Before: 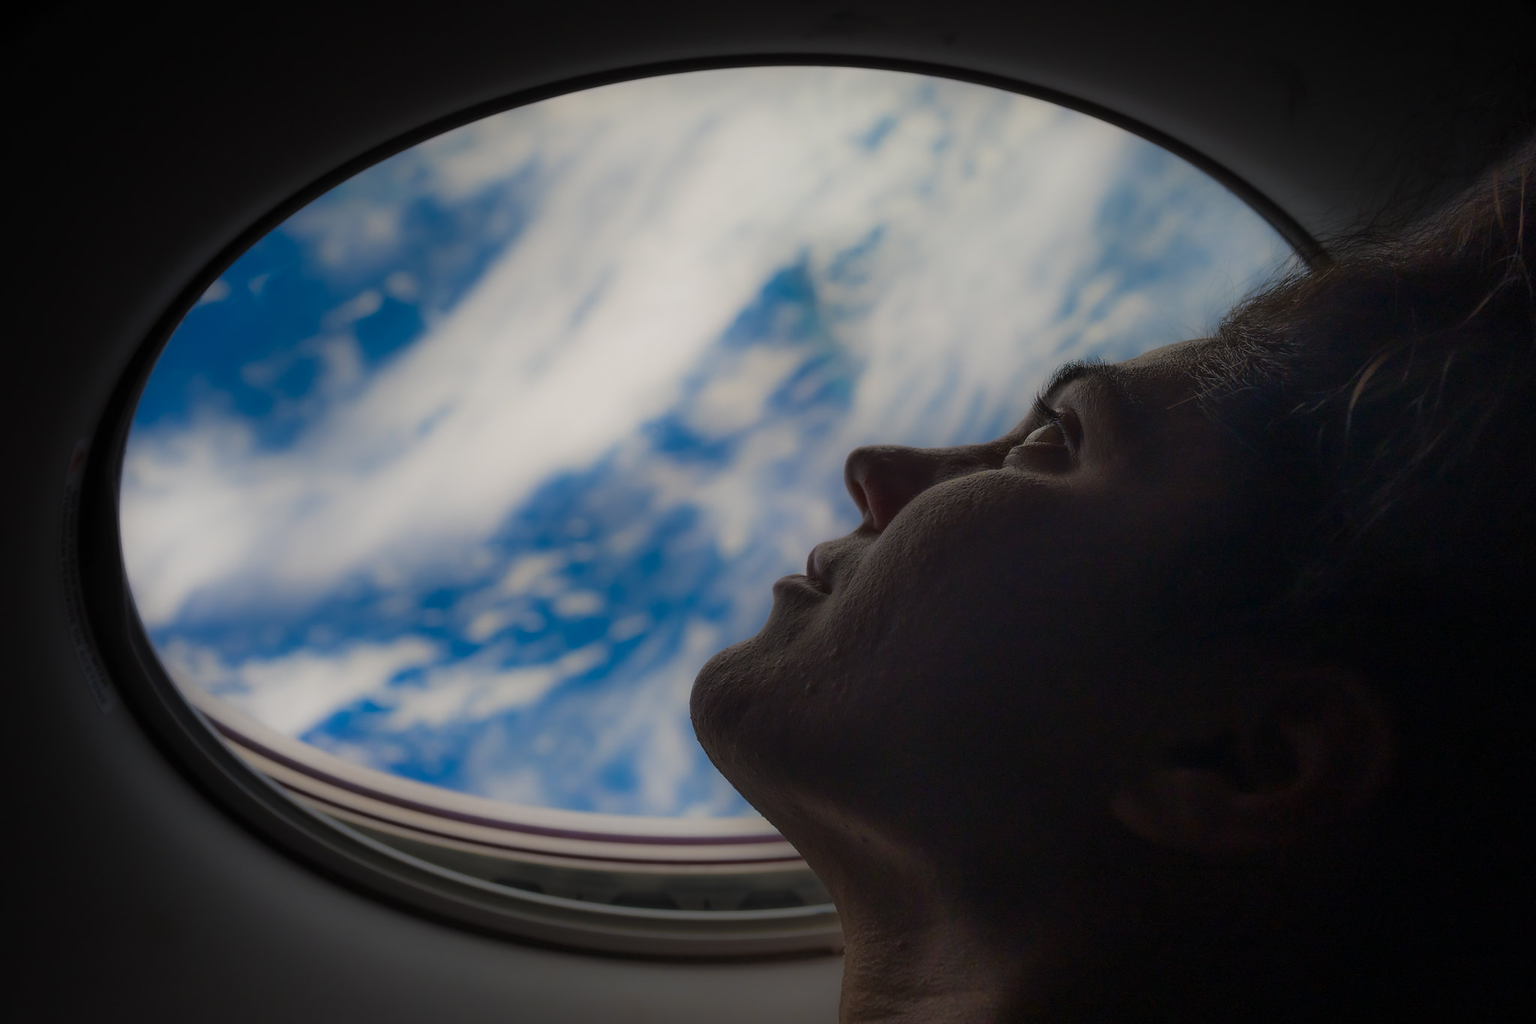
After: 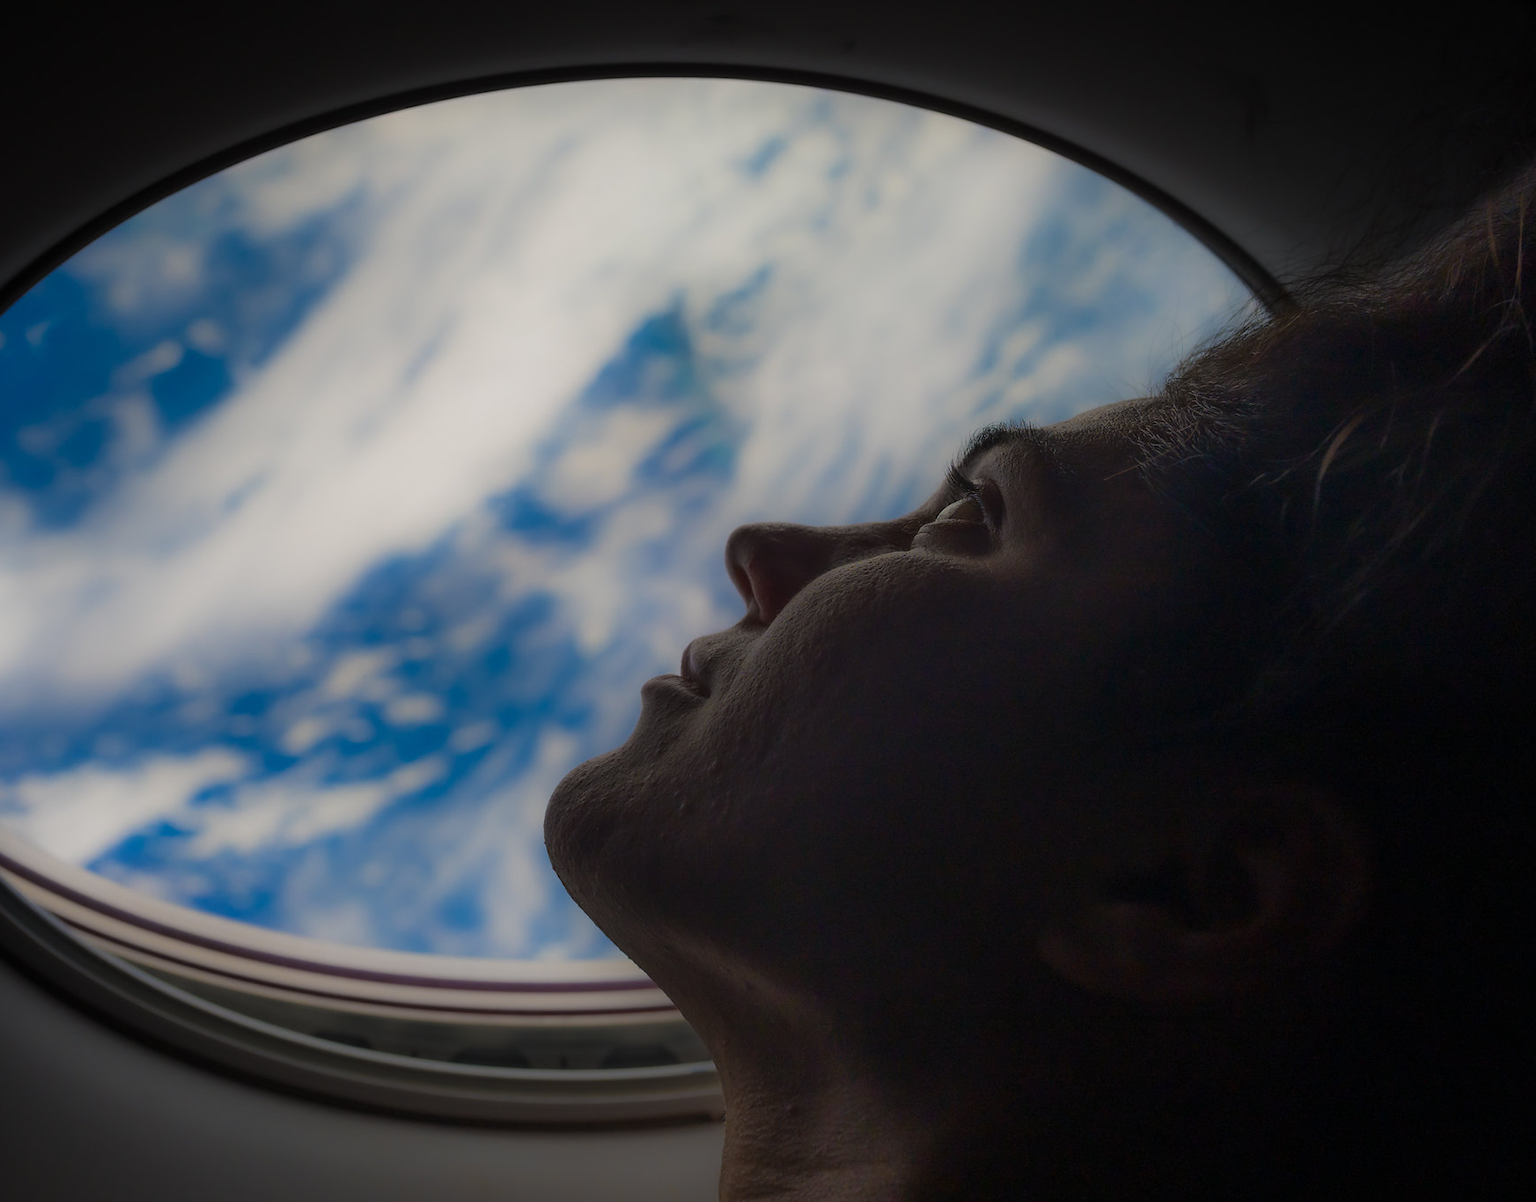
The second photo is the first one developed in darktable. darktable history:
crop and rotate: left 14.763%
